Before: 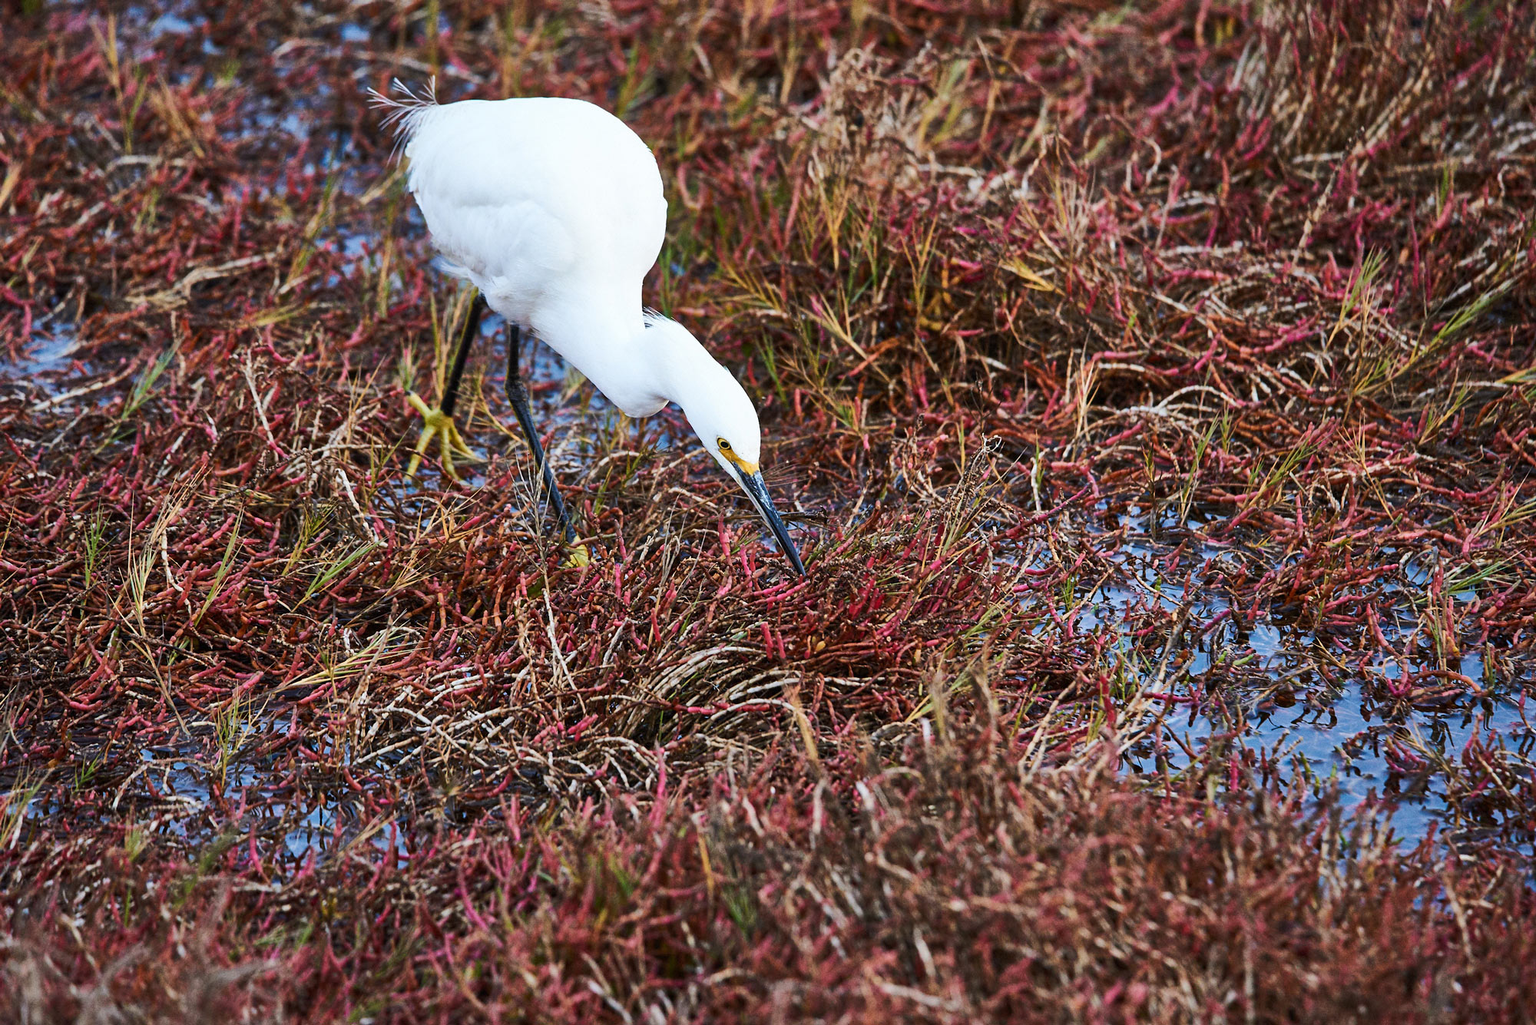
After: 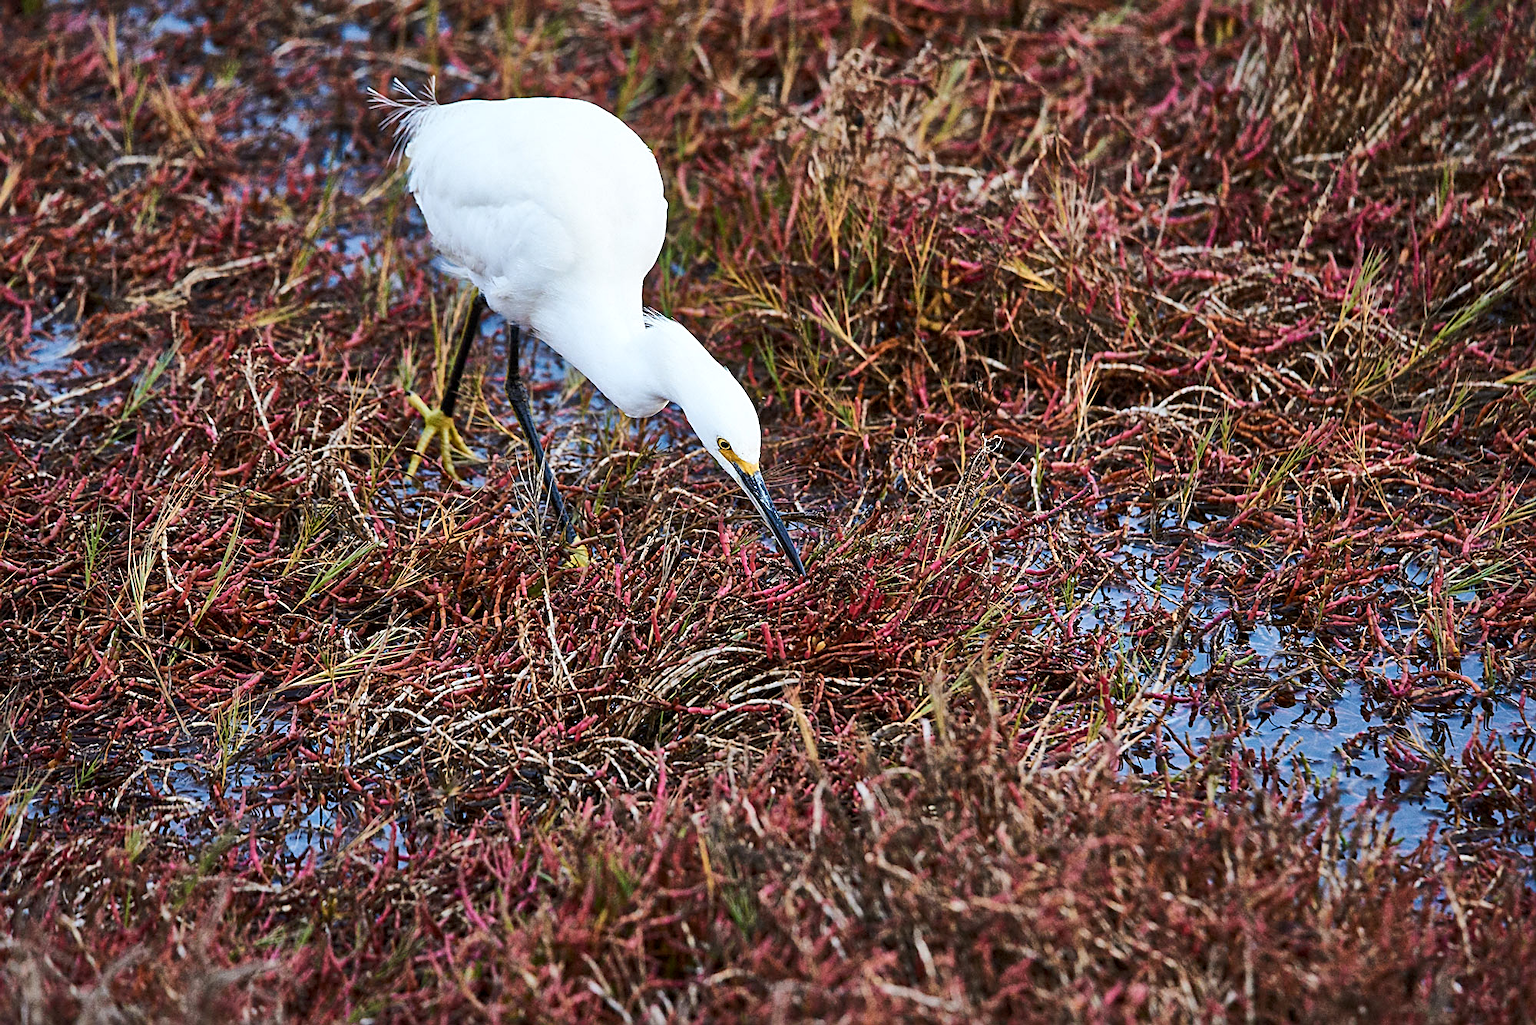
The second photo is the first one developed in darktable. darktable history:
tone equalizer: mask exposure compensation -0.49 EV
local contrast: mode bilateral grid, contrast 21, coarseness 50, detail 119%, midtone range 0.2
sharpen: on, module defaults
